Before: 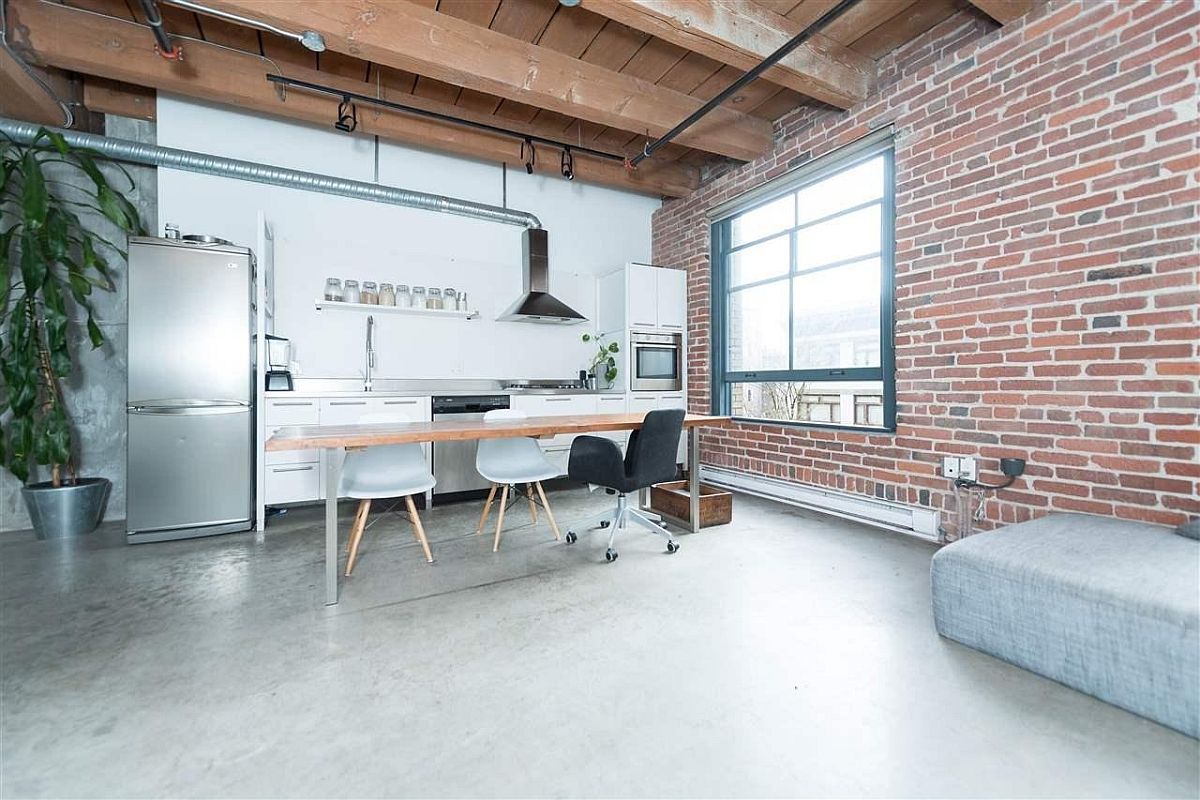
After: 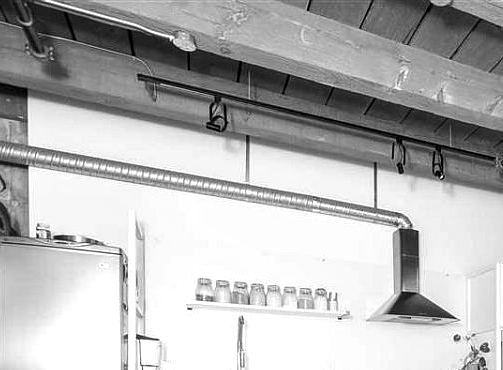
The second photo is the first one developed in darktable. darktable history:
crop and rotate: left 10.817%, top 0.062%, right 47.194%, bottom 53.626%
monochrome: a -6.99, b 35.61, size 1.4
tone equalizer: -8 EV -0.417 EV, -7 EV -0.389 EV, -6 EV -0.333 EV, -5 EV -0.222 EV, -3 EV 0.222 EV, -2 EV 0.333 EV, -1 EV 0.389 EV, +0 EV 0.417 EV, edges refinement/feathering 500, mask exposure compensation -1.57 EV, preserve details no
local contrast: on, module defaults
